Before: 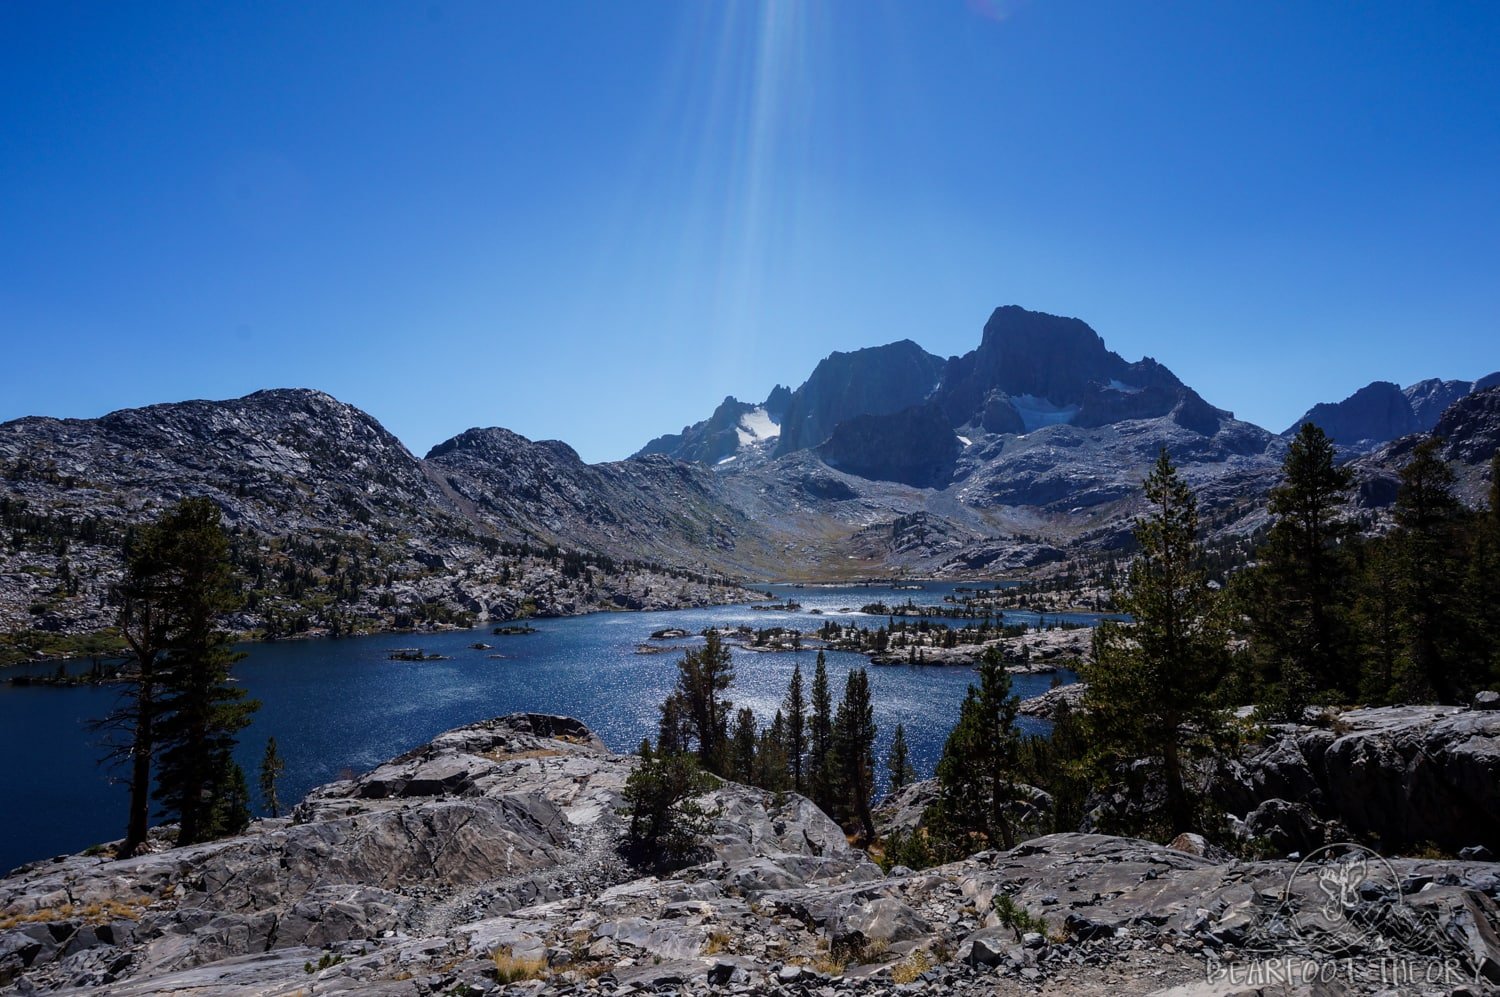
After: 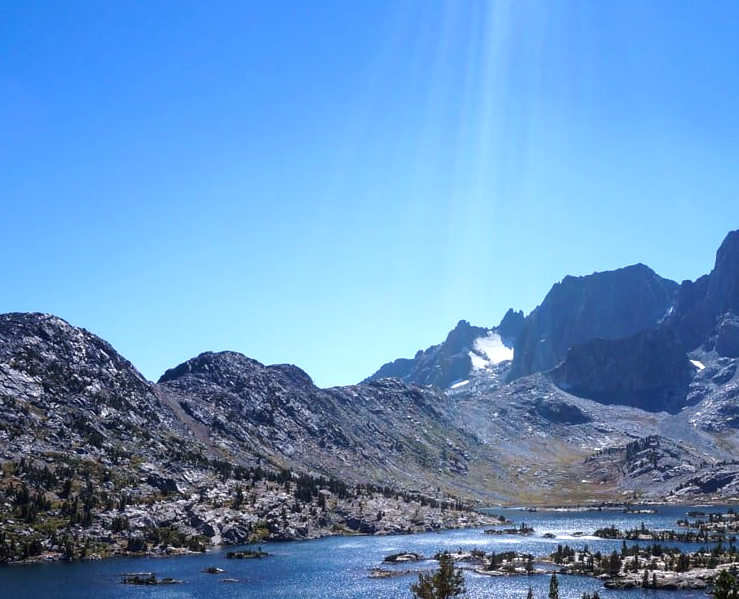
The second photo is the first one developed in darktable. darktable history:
exposure: black level correction 0, exposure 0.7 EV, compensate exposure bias true, compensate highlight preservation false
crop: left 17.835%, top 7.675%, right 32.881%, bottom 32.213%
